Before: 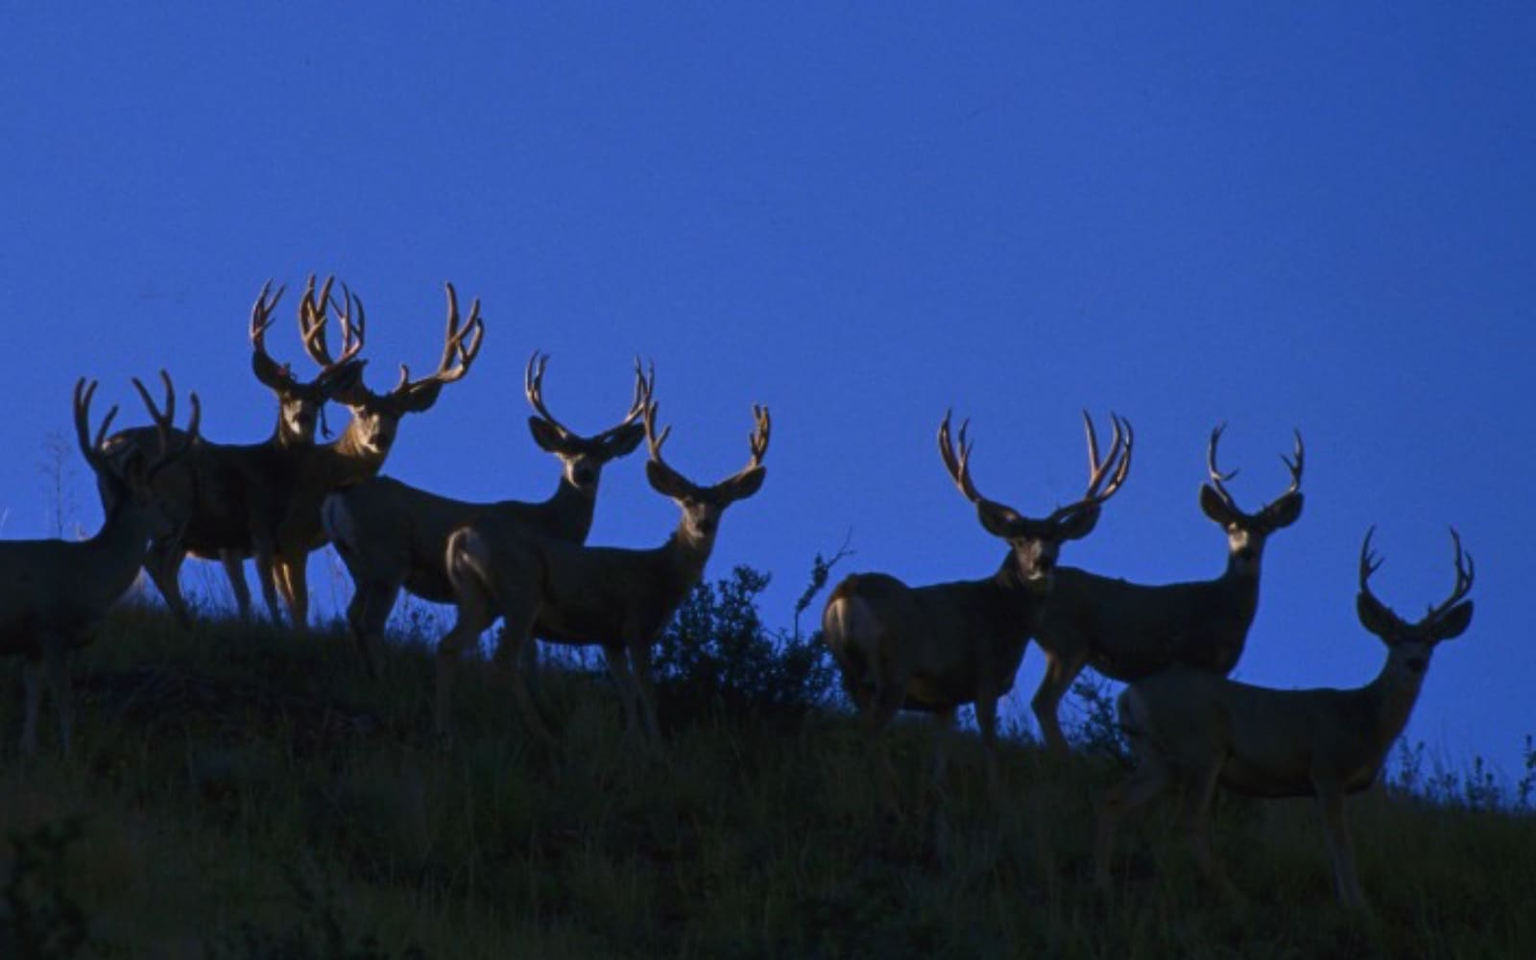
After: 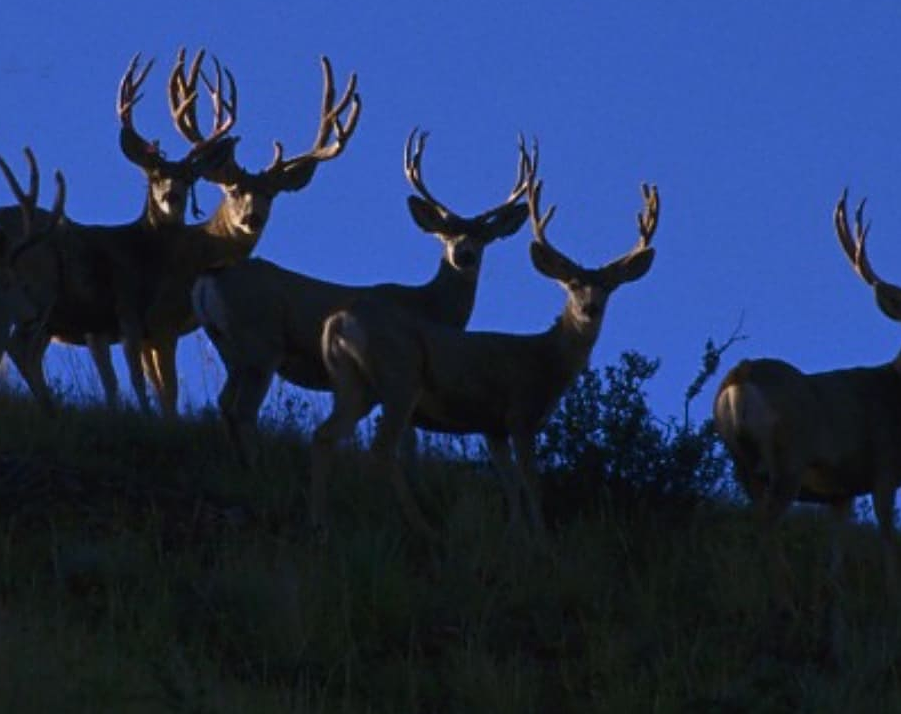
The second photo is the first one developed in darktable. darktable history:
sharpen: on, module defaults
crop: left 8.966%, top 23.852%, right 34.699%, bottom 4.703%
